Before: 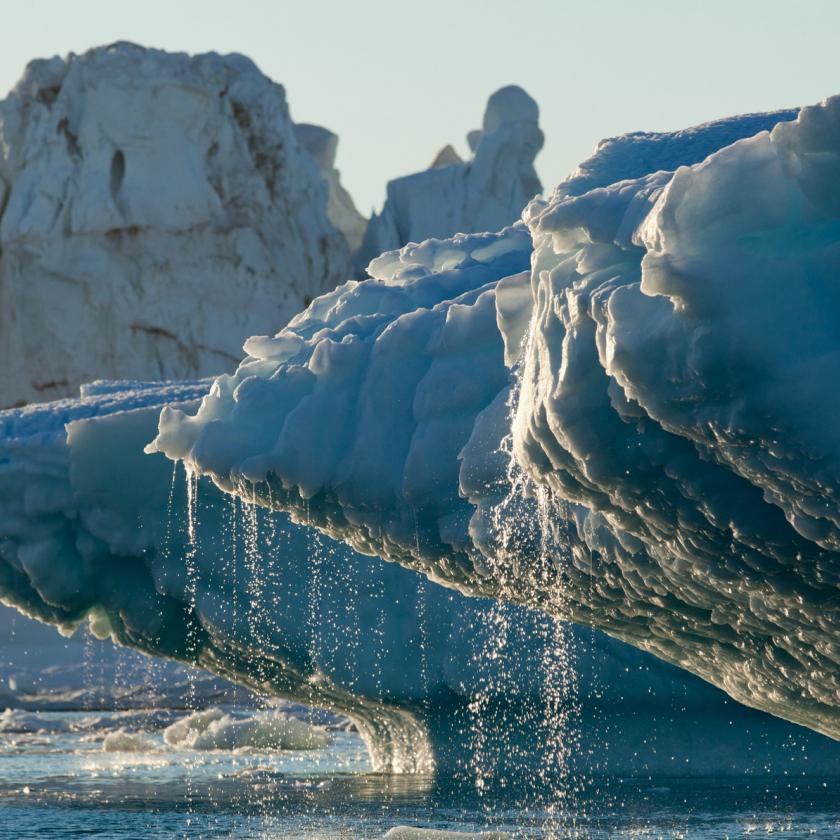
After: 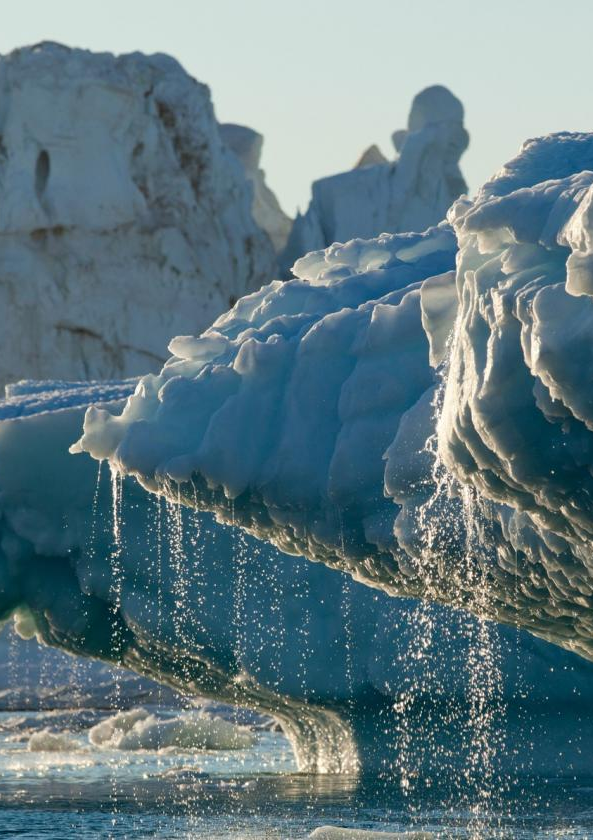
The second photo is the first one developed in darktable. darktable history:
crop and rotate: left 8.989%, right 20.374%
